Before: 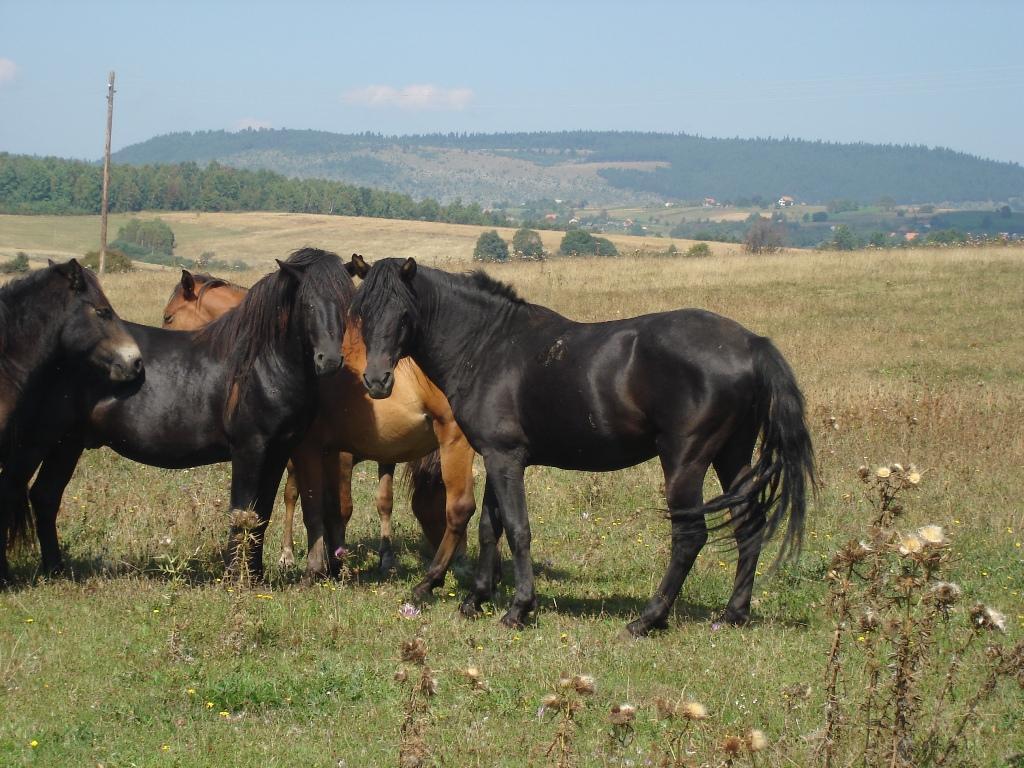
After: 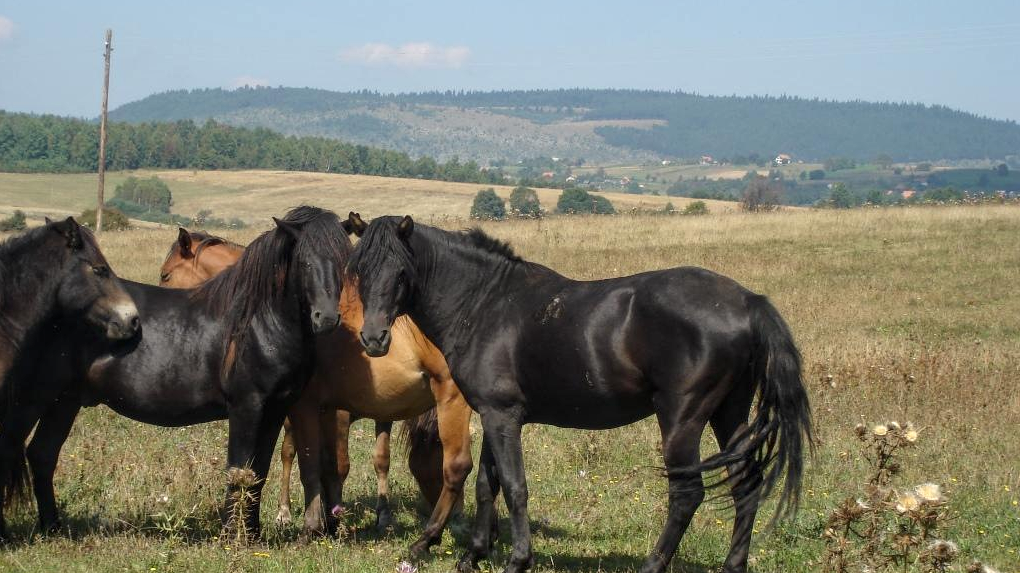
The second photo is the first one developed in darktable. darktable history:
crop: left 0.387%, top 5.469%, bottom 19.809%
local contrast: on, module defaults
